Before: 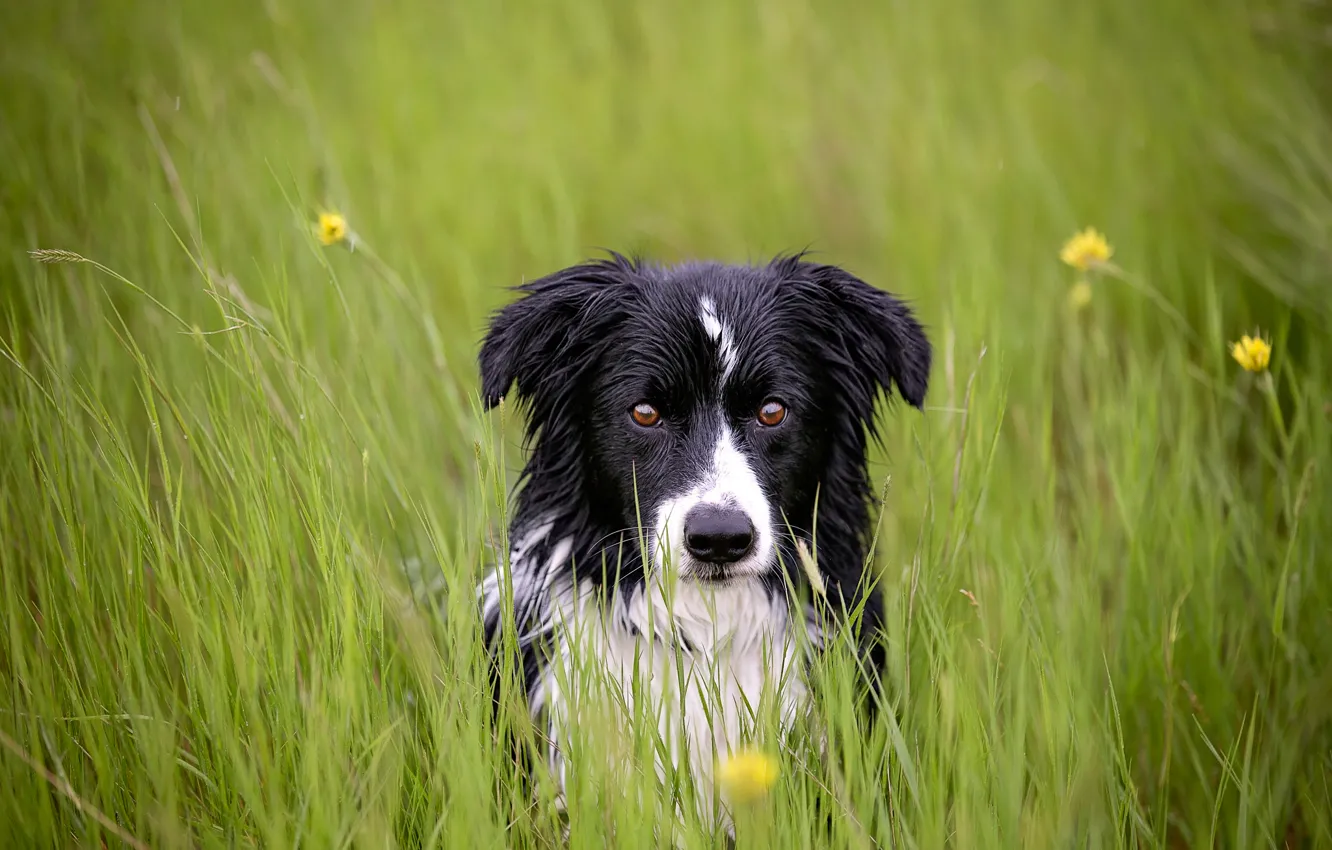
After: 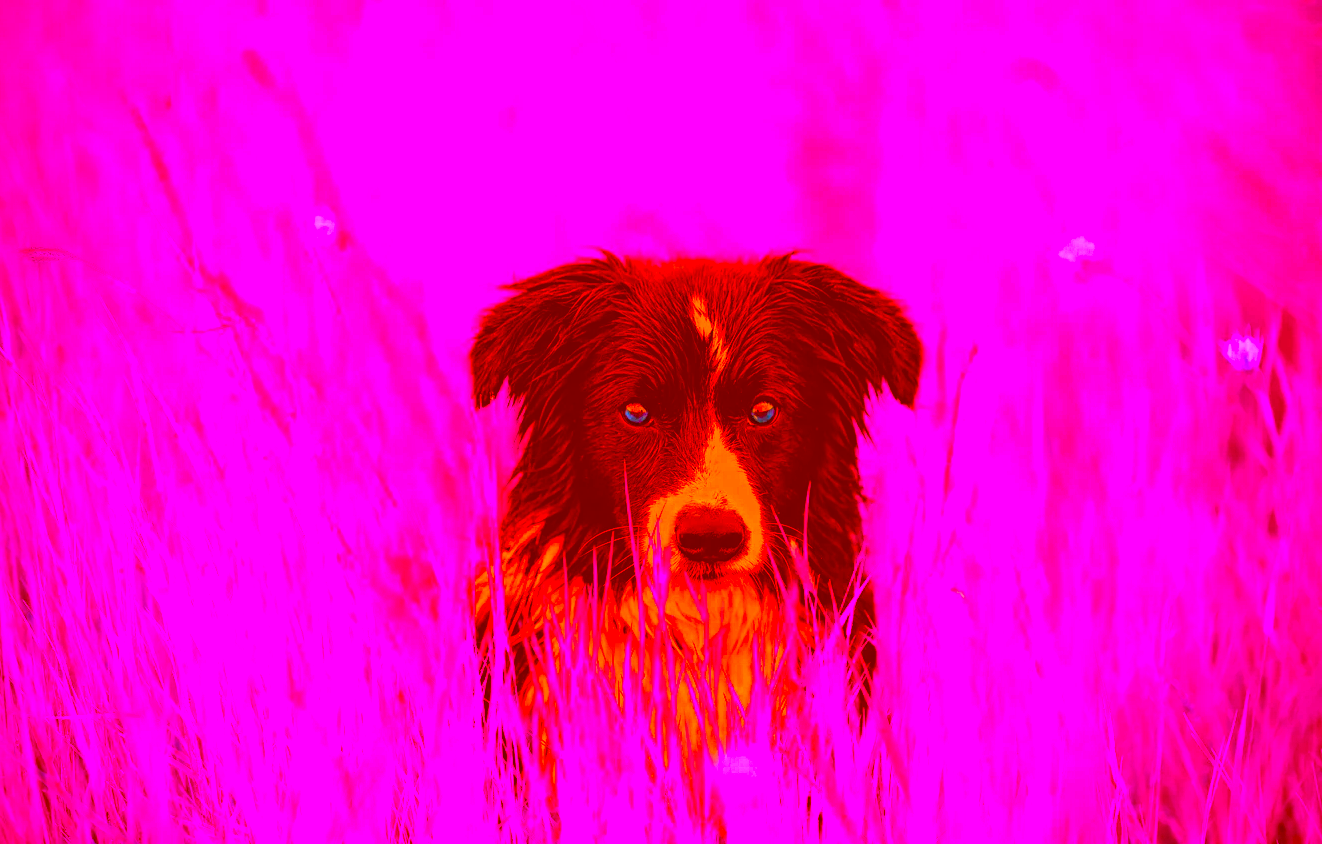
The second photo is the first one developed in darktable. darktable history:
color balance rgb: perceptual saturation grading › global saturation 34.628%, perceptual saturation grading › highlights -29.903%, perceptual saturation grading › shadows 35.786%
color correction: highlights a* -39.25, highlights b* -39.73, shadows a* -39.88, shadows b* -39.99, saturation -2.97
crop and rotate: left 0.701%, top 0.251%, bottom 0.347%
